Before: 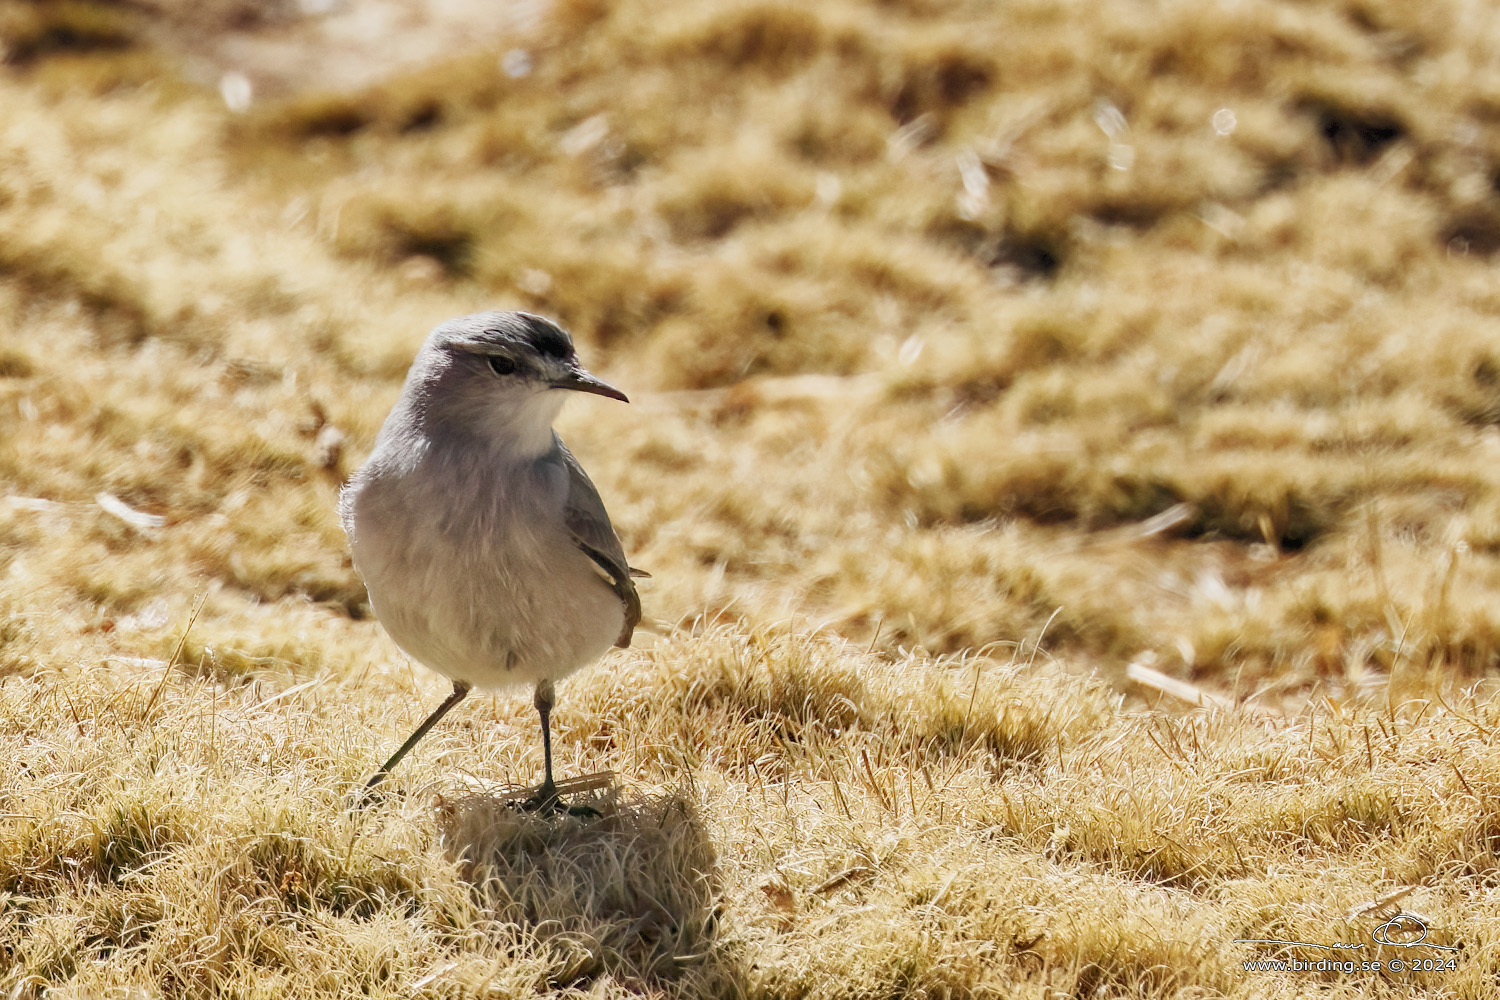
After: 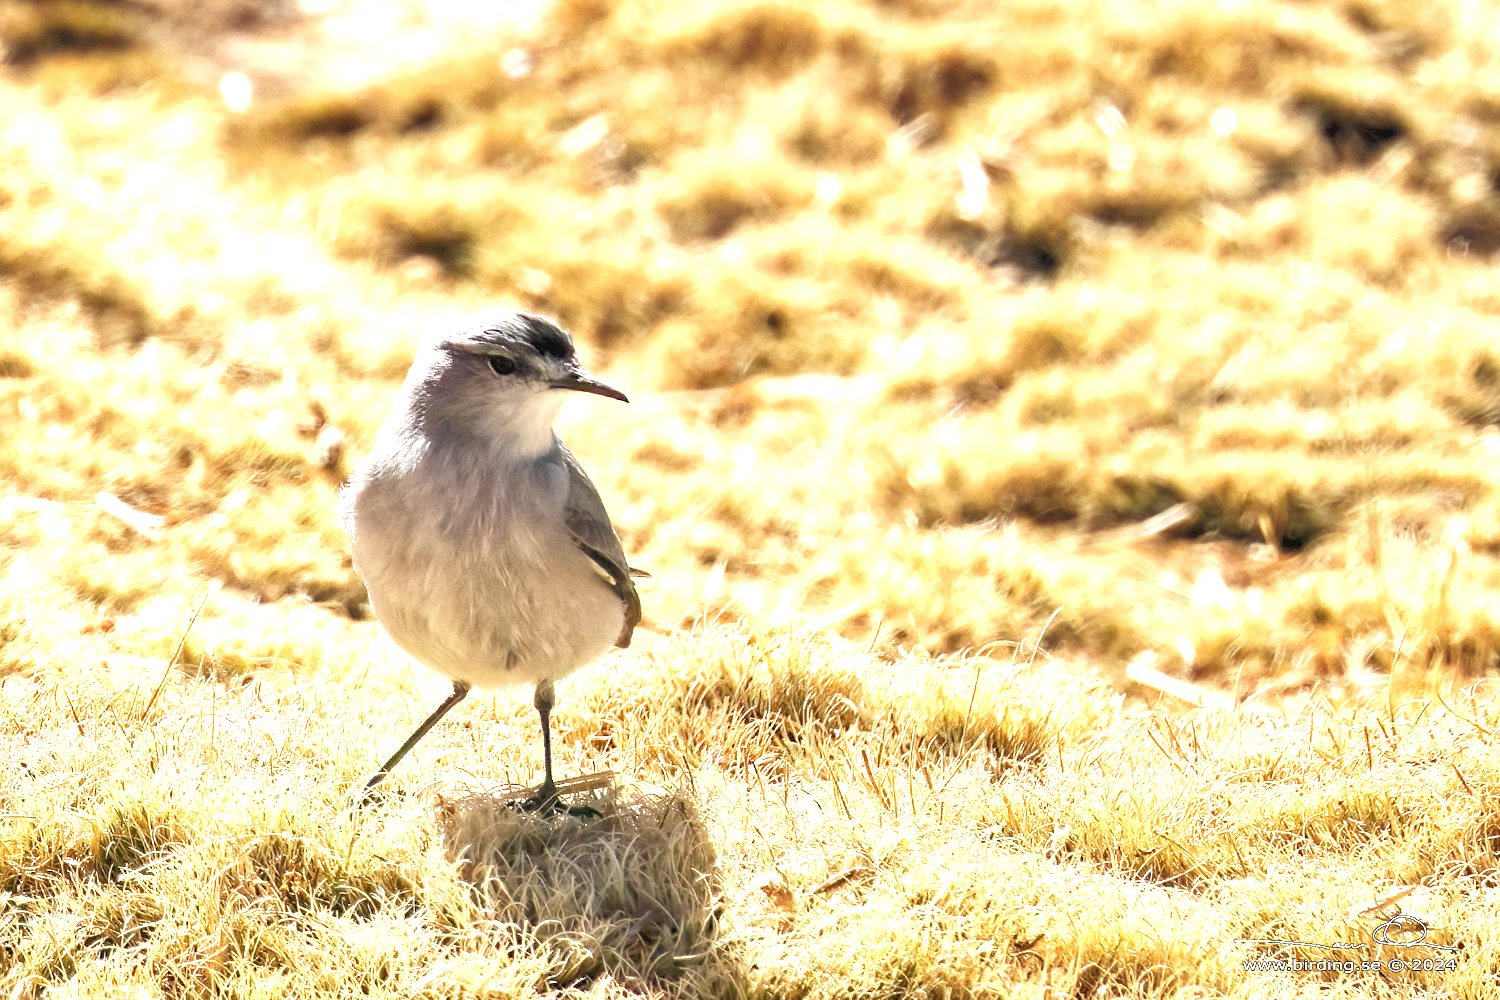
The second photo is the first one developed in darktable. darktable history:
exposure: black level correction 0, exposure 1.198 EV, compensate exposure bias true, compensate highlight preservation false
